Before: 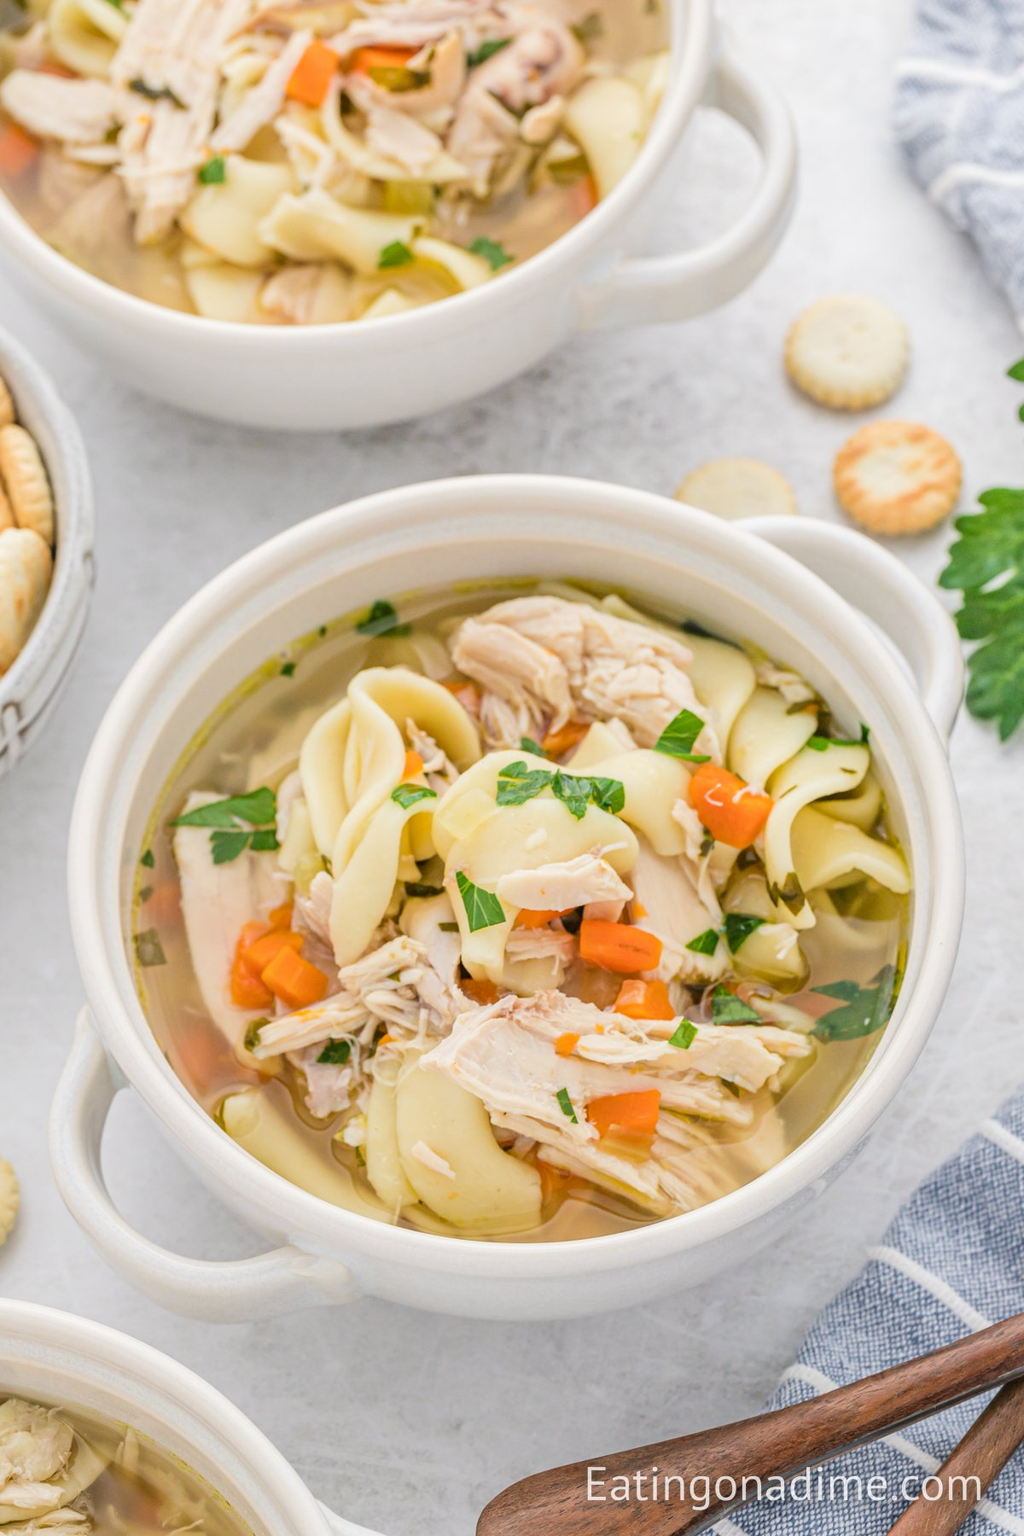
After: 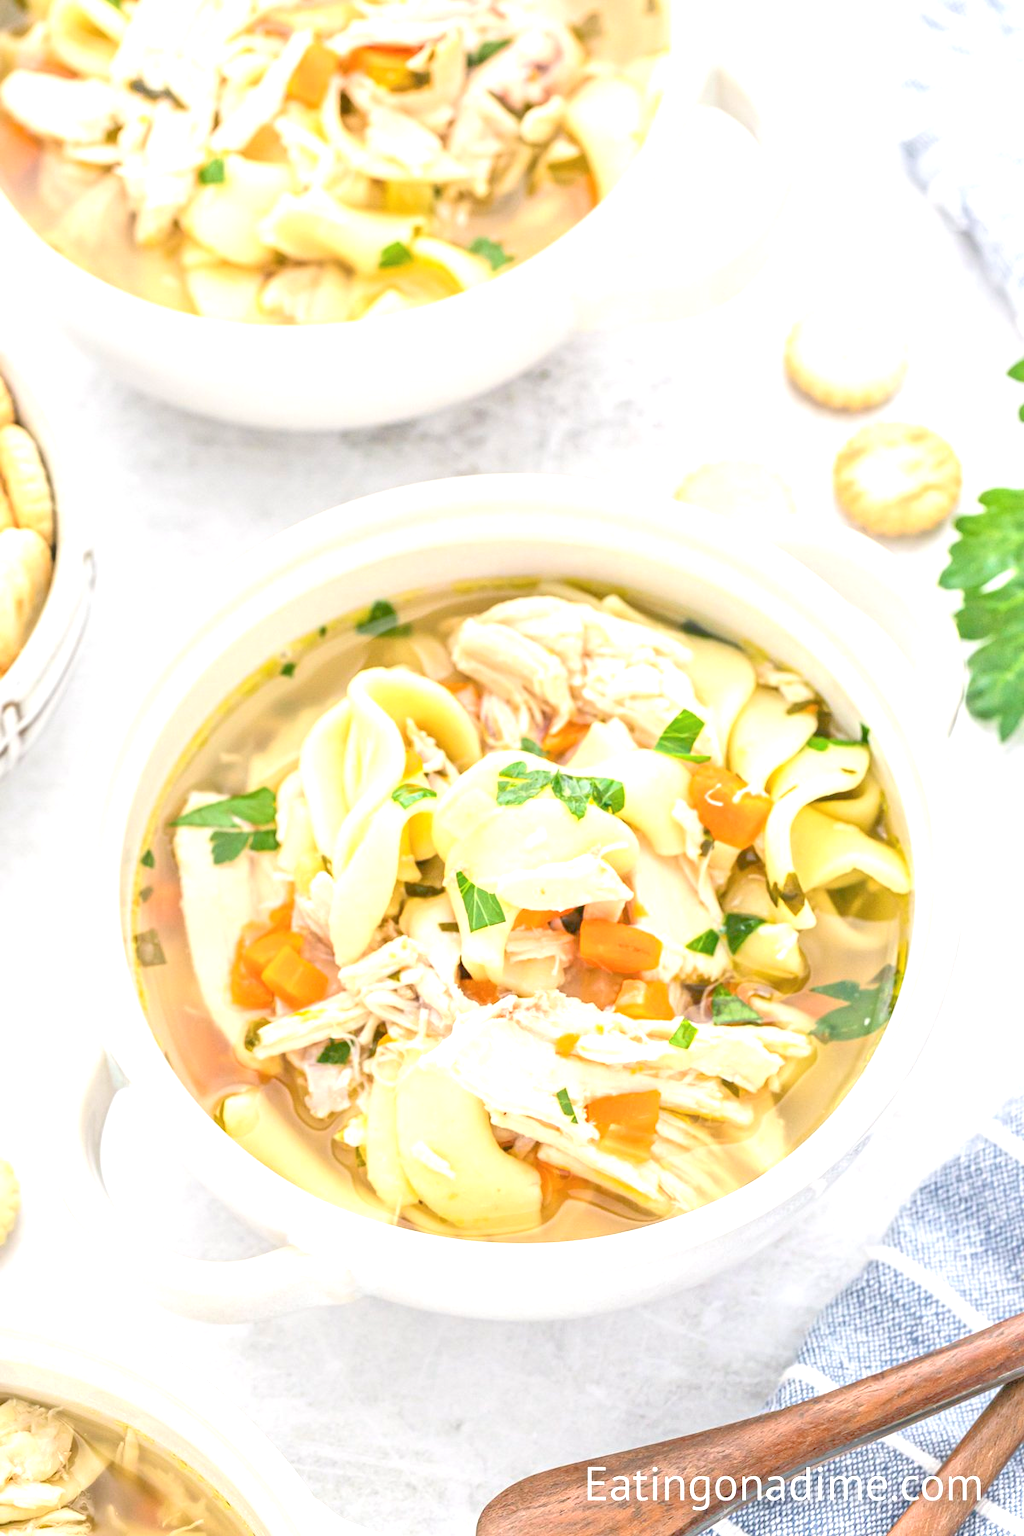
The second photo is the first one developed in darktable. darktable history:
contrast brightness saturation: contrast 0.05, brightness 0.06, saturation 0.01
exposure: black level correction 0.001, exposure 0.955 EV, compensate exposure bias true, compensate highlight preservation false
tone equalizer: -7 EV 0.15 EV, -6 EV 0.6 EV, -5 EV 1.15 EV, -4 EV 1.33 EV, -3 EV 1.15 EV, -2 EV 0.6 EV, -1 EV 0.15 EV, mask exposure compensation -0.5 EV
